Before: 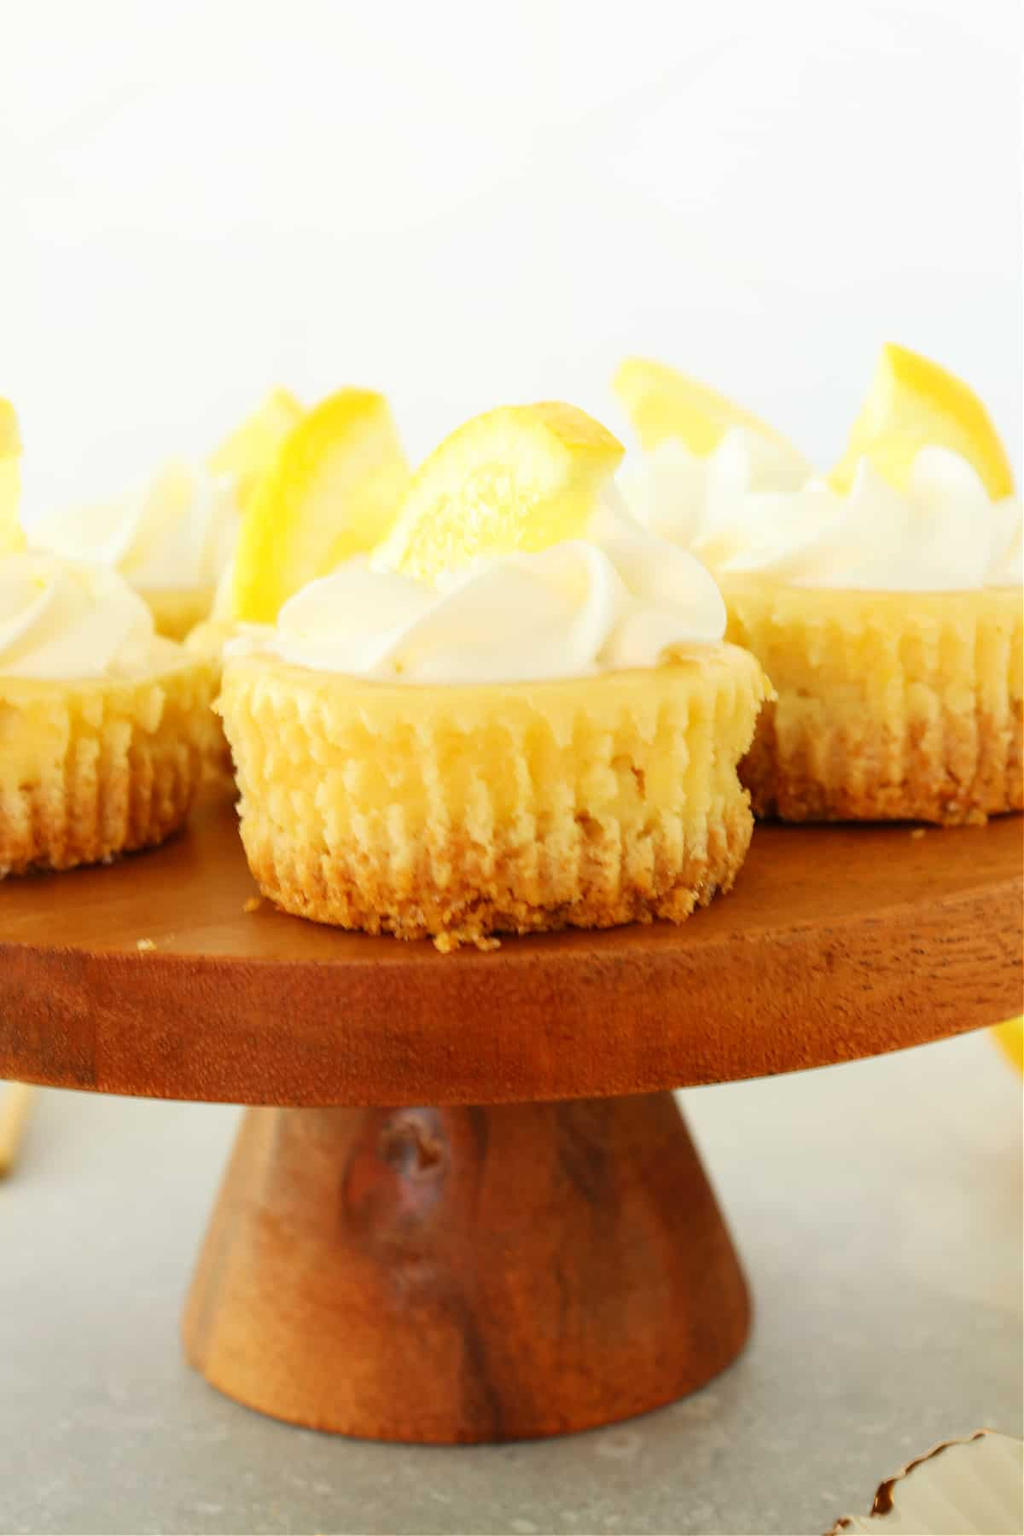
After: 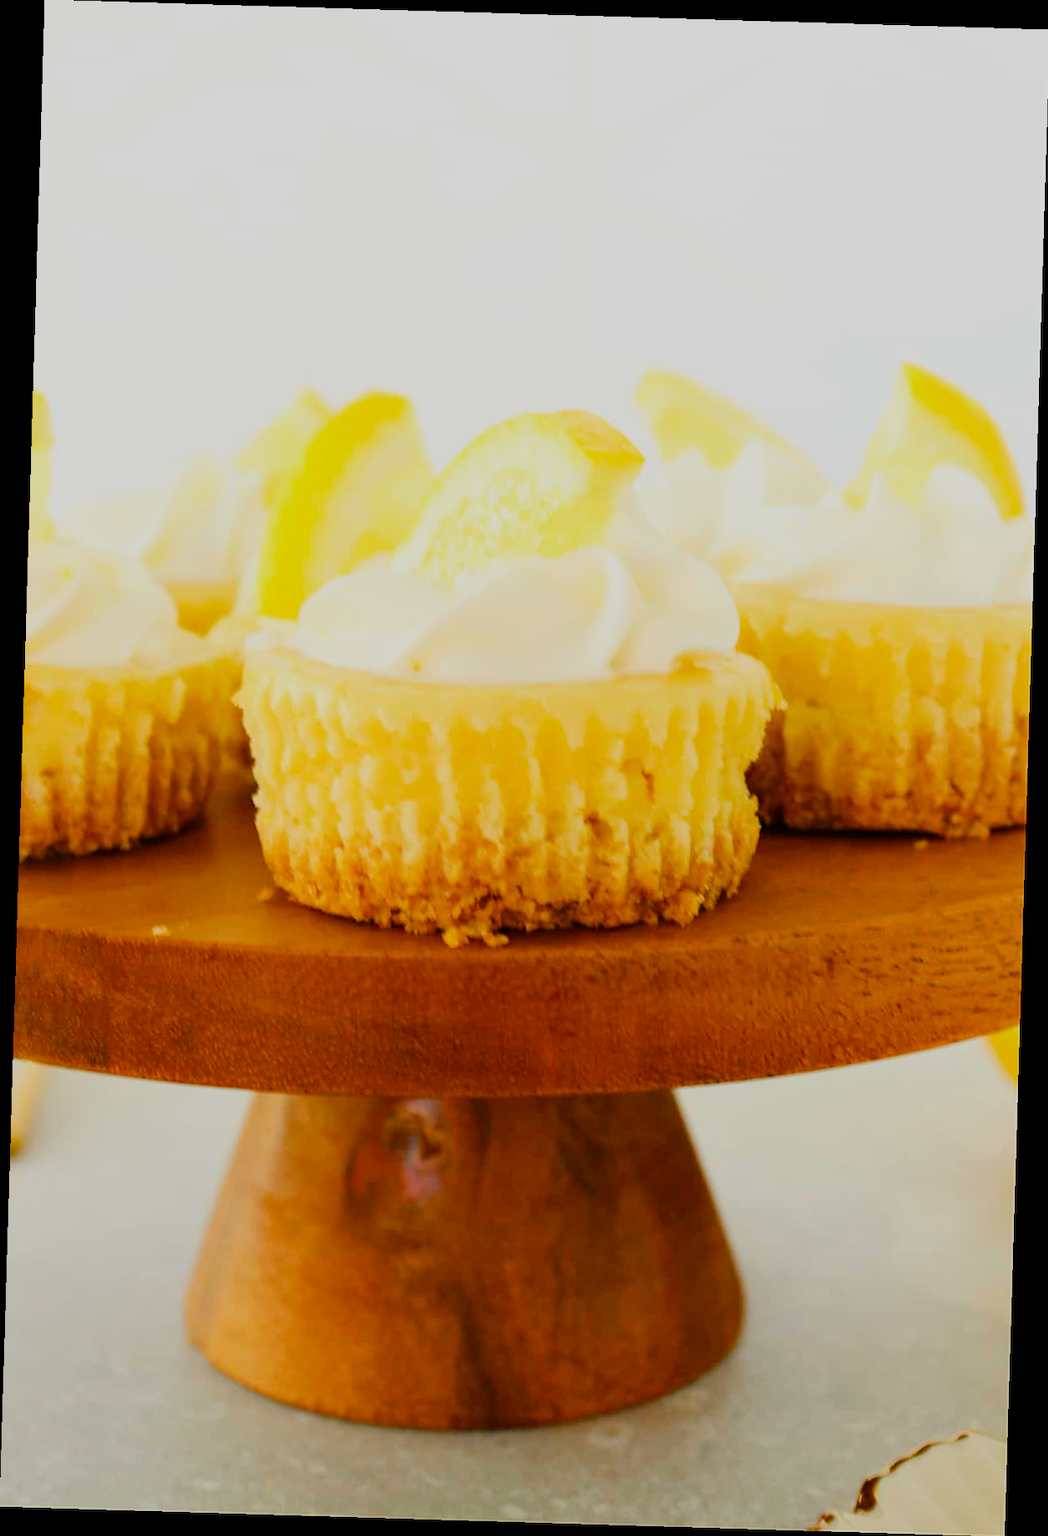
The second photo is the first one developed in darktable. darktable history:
rotate and perspective: rotation 1.72°, automatic cropping off
tone equalizer: on, module defaults
filmic rgb: black relative exposure -16 EV, white relative exposure 4.97 EV, hardness 6.25
color balance rgb: perceptual saturation grading › global saturation 35%, perceptual saturation grading › highlights -25%, perceptual saturation grading › shadows 50%
